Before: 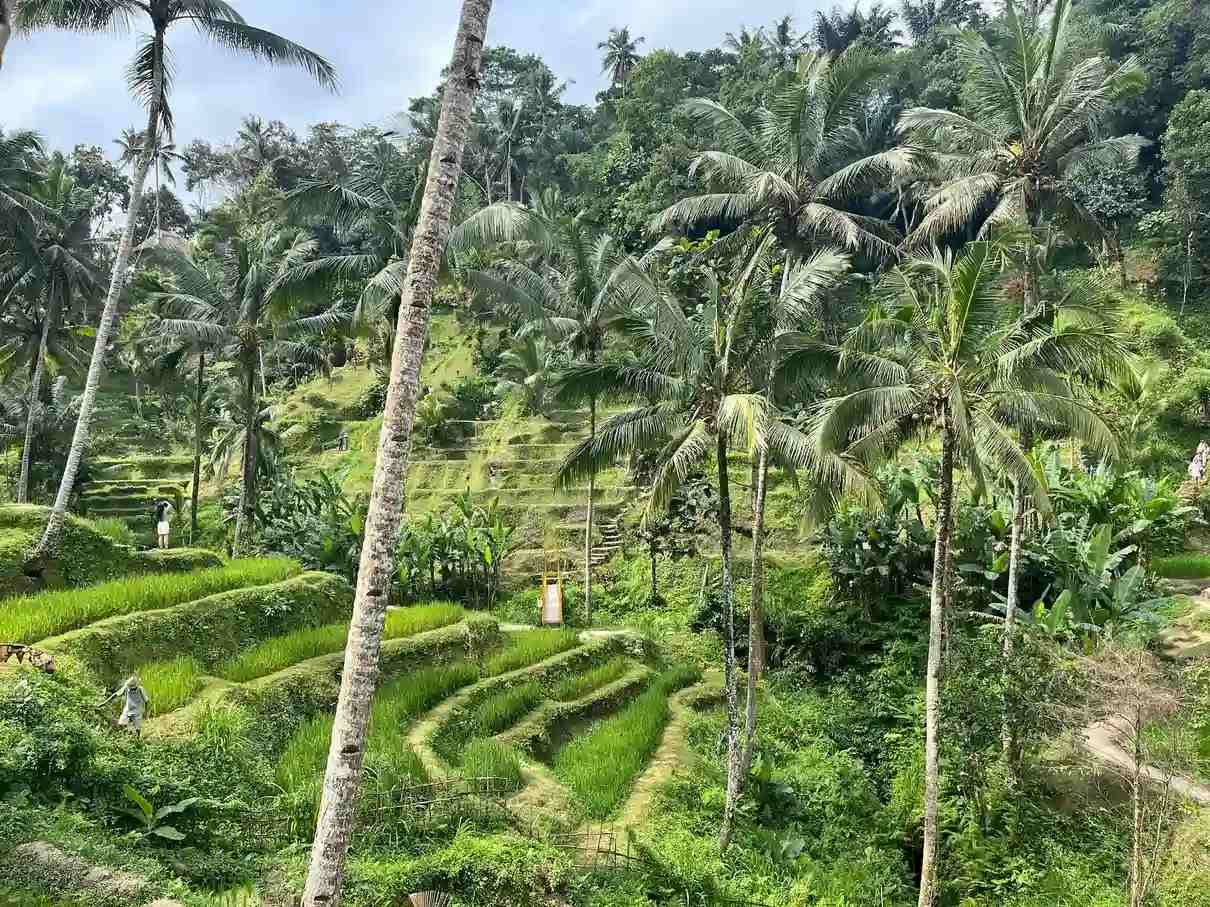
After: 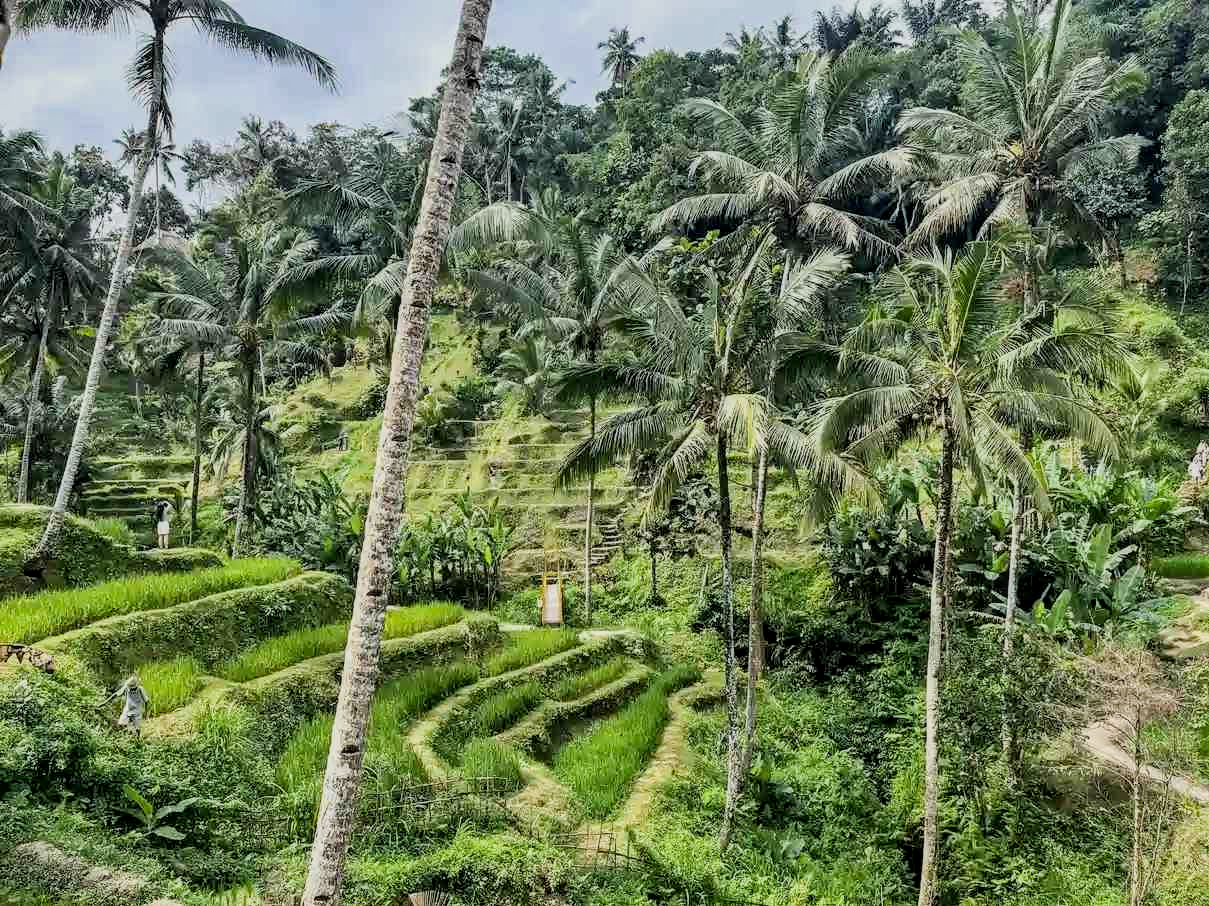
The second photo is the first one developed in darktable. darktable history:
crop and rotate: left 0.071%, bottom 0.012%
filmic rgb: black relative exposure -7.65 EV, white relative exposure 3.98 EV, hardness 4.01, contrast 1.095, highlights saturation mix -28.76%
haze removal: compatibility mode true, adaptive false
local contrast: on, module defaults
